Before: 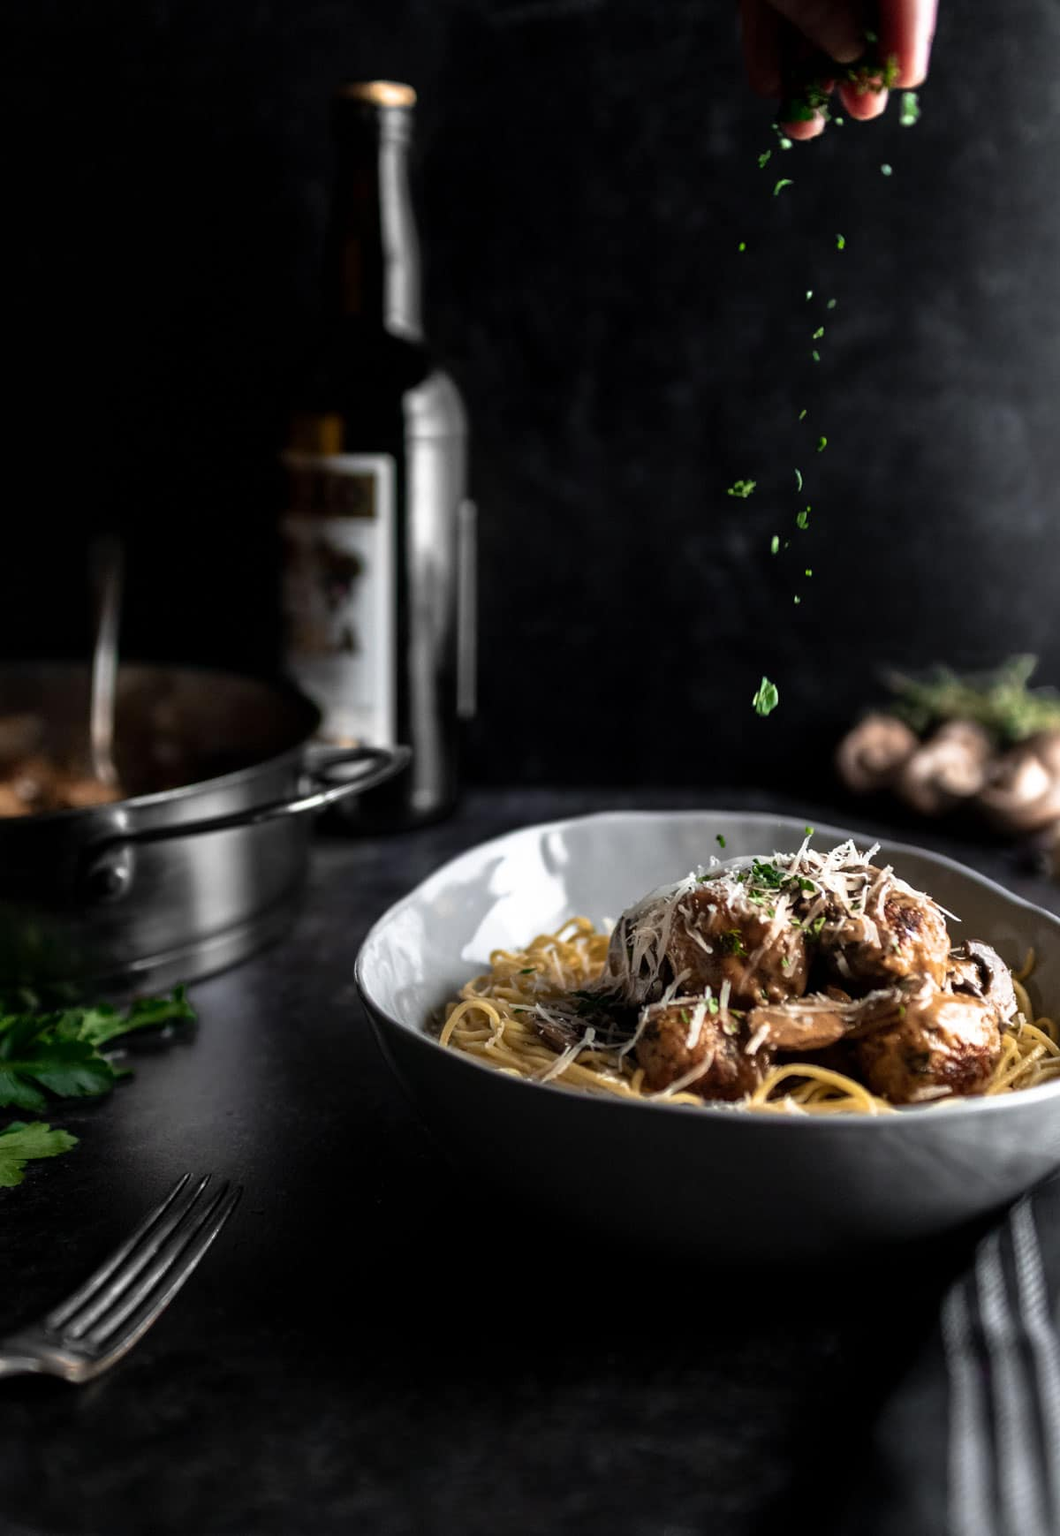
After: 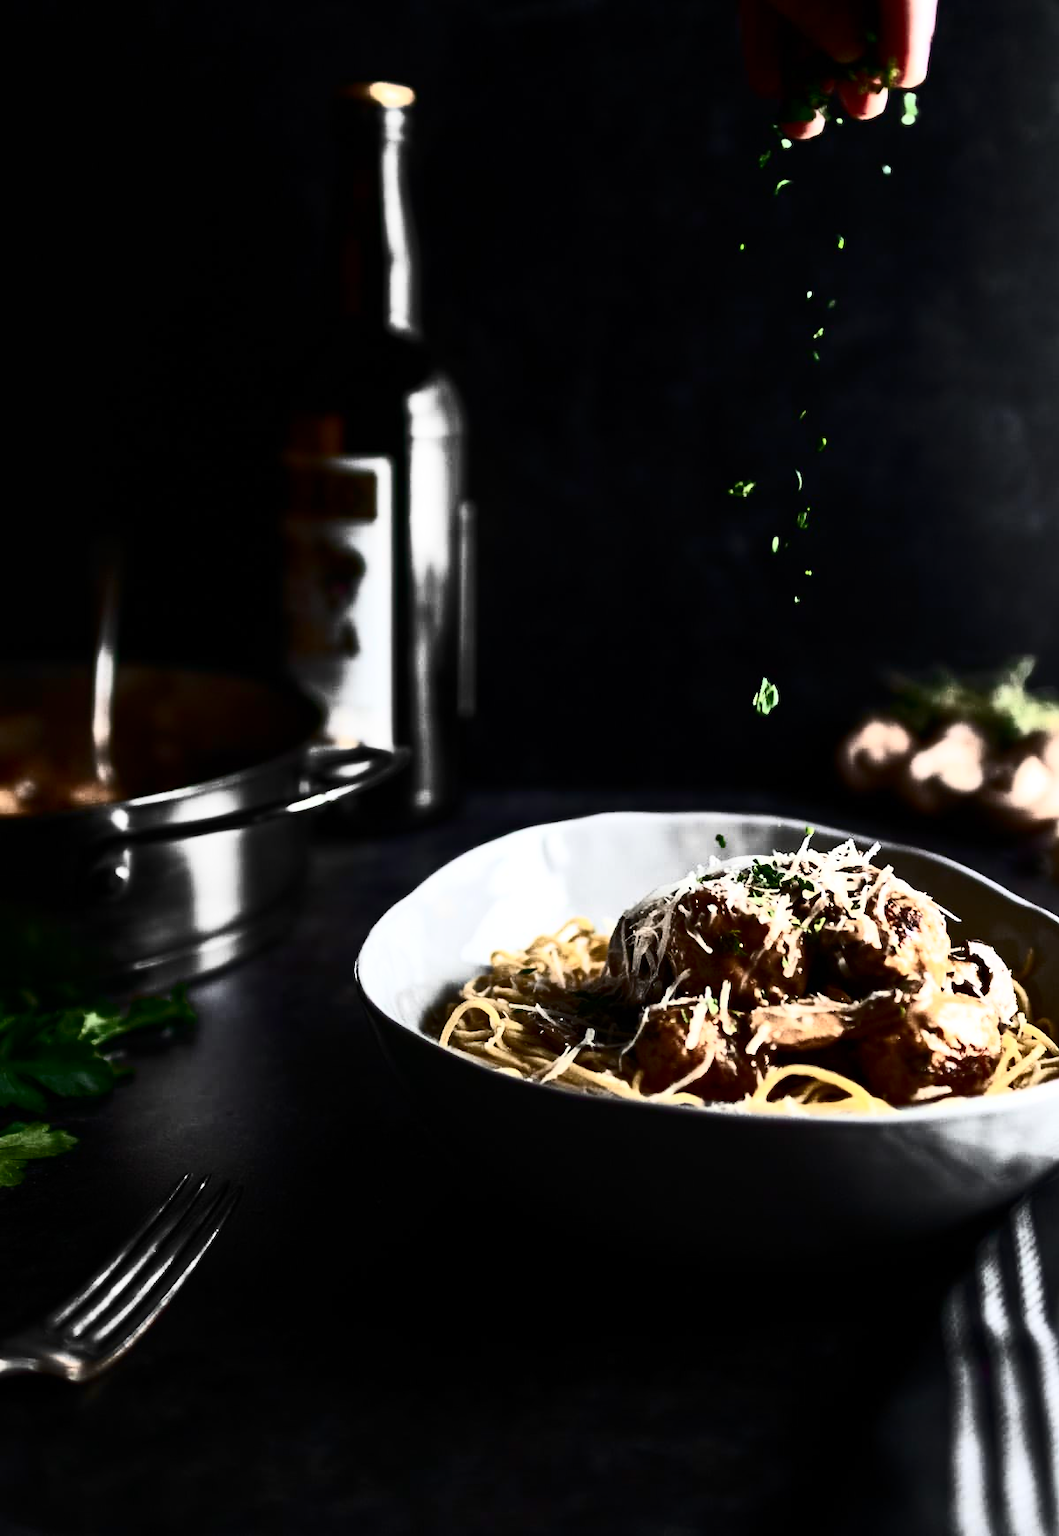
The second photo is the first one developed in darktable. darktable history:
contrast brightness saturation: contrast 0.917, brightness 0.197
